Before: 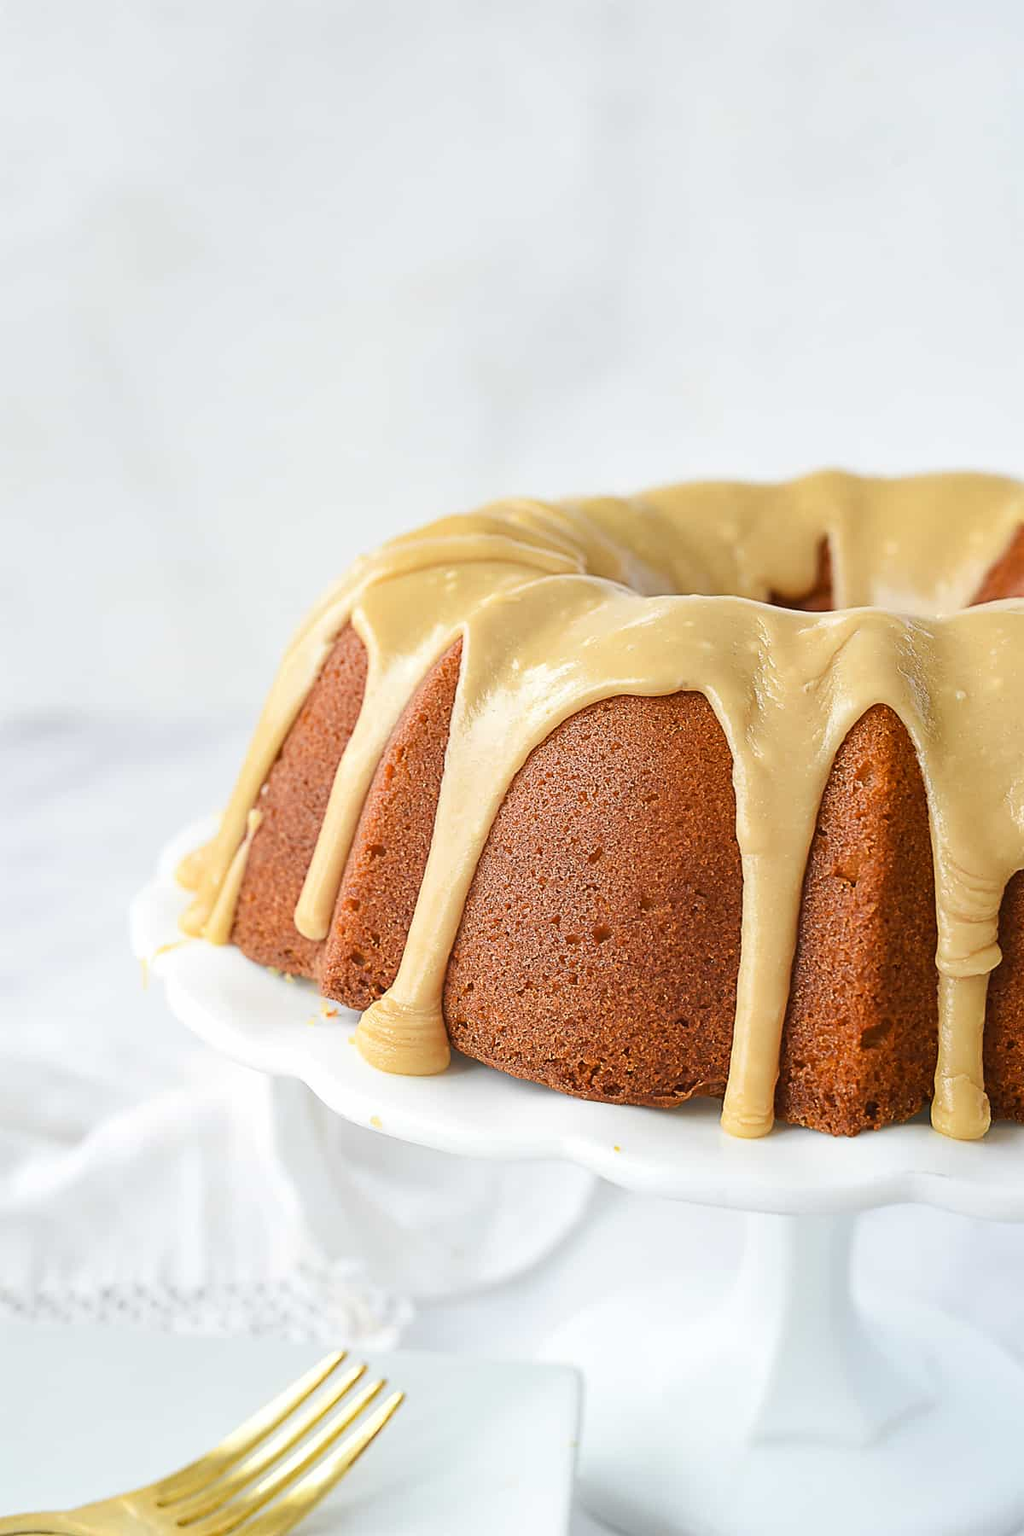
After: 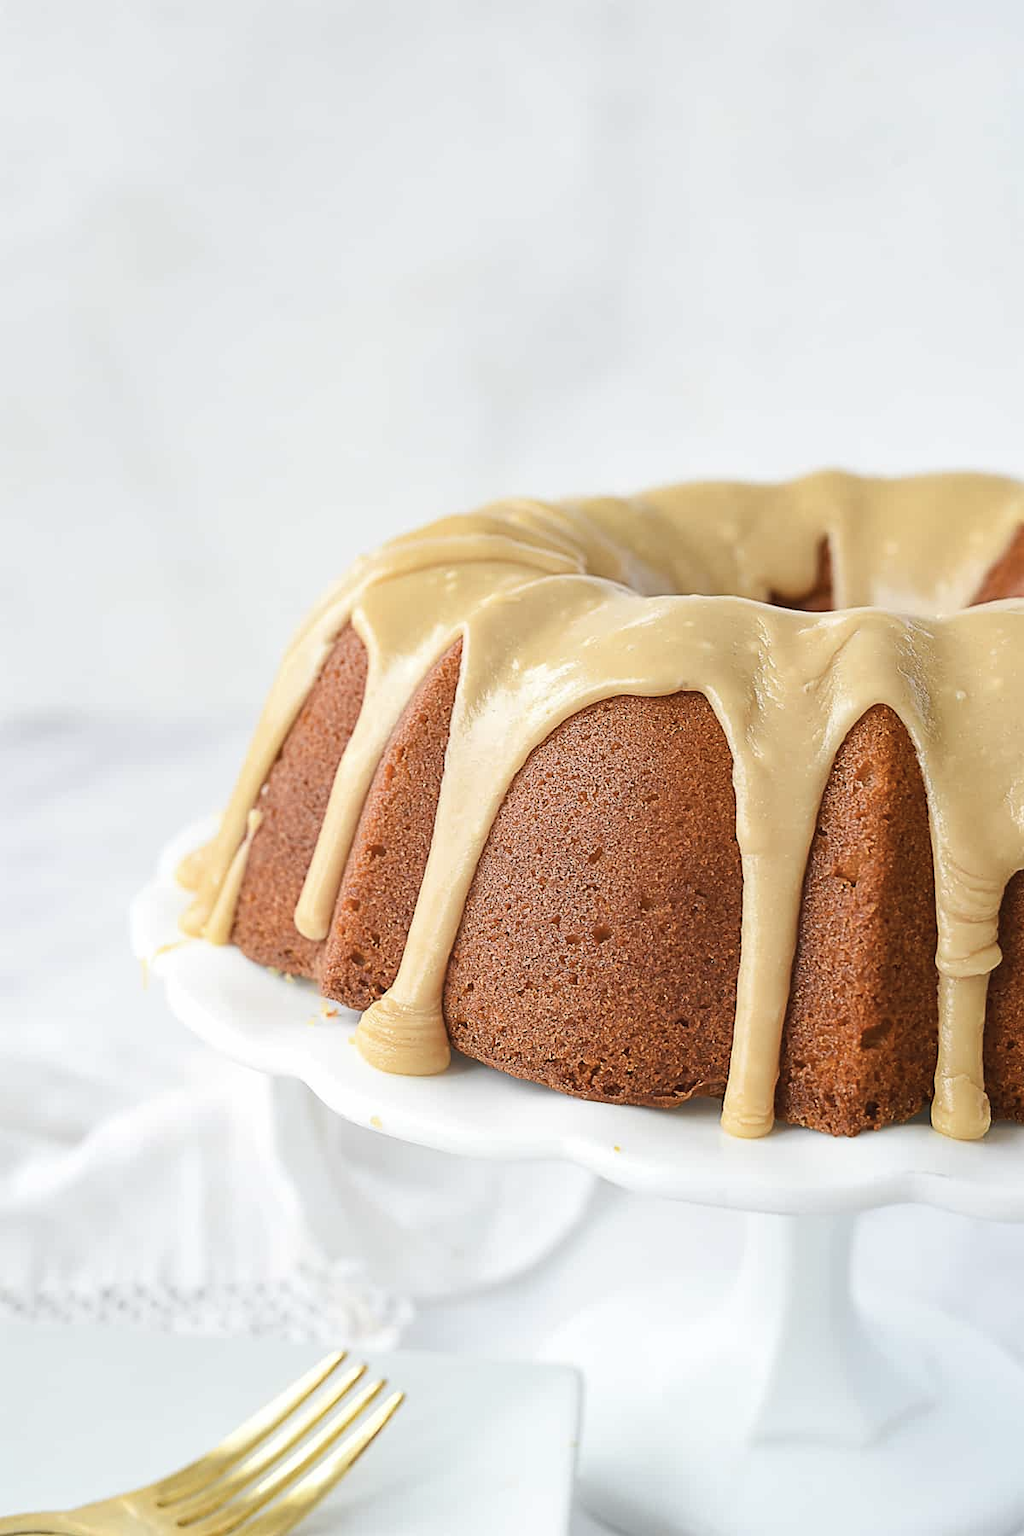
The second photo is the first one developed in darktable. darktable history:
color correction: highlights b* -0.012, saturation 0.808
